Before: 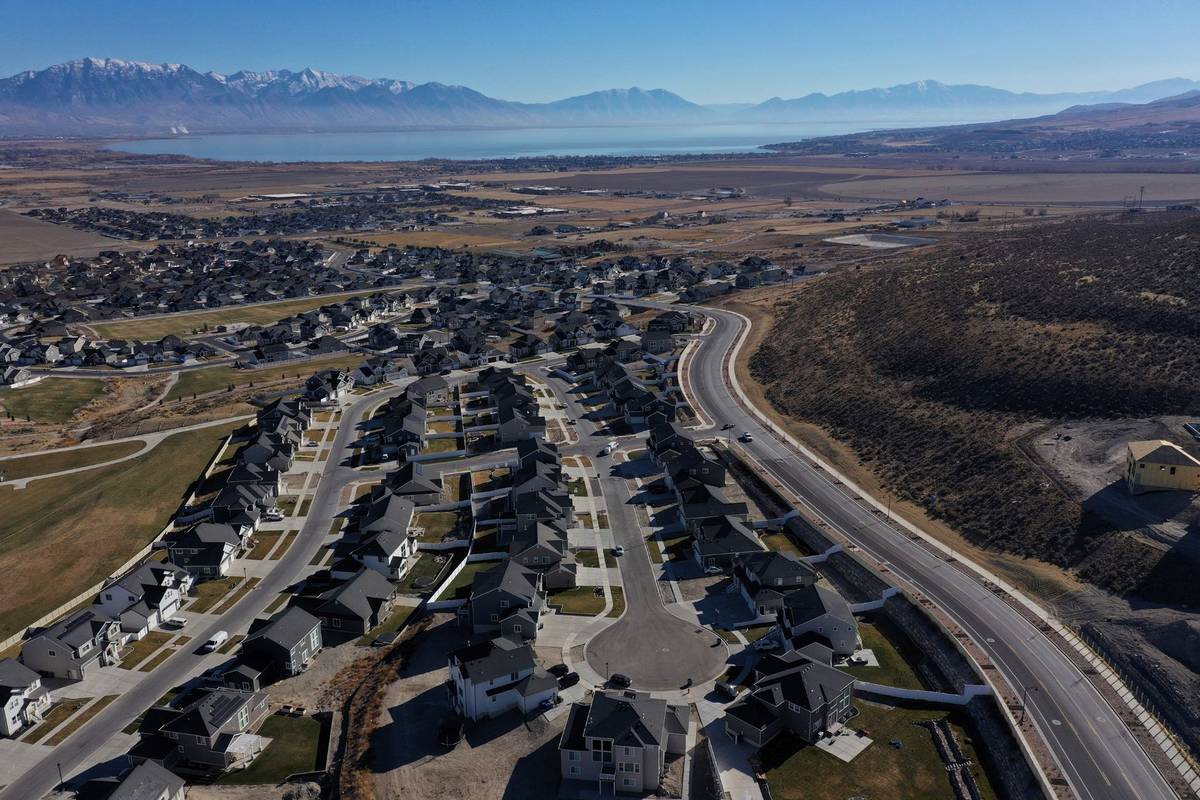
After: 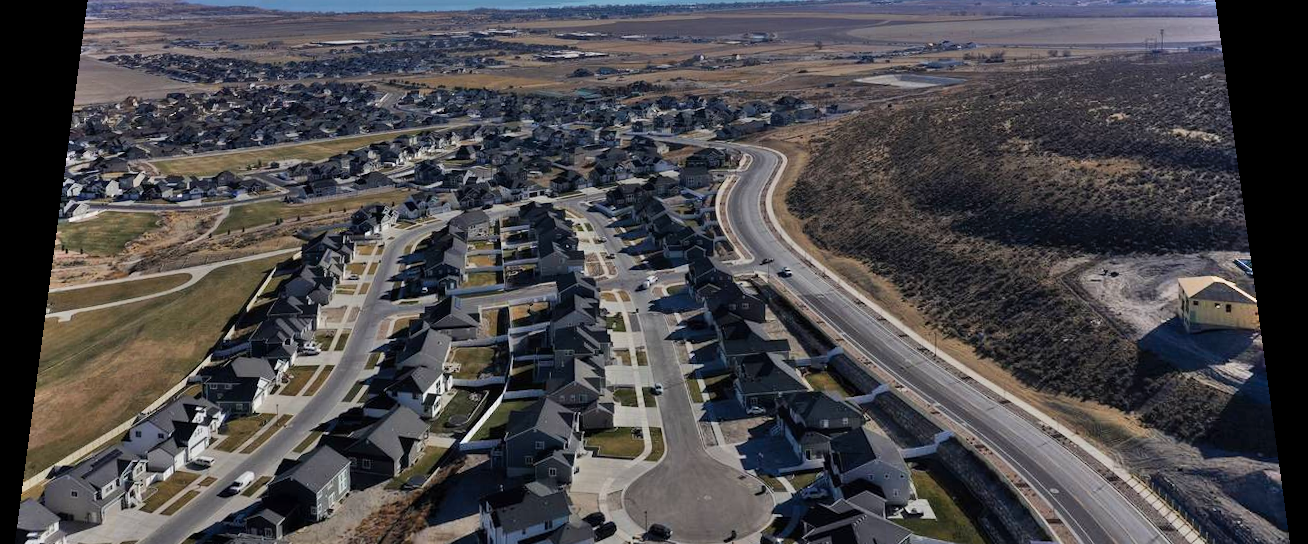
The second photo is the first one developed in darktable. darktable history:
shadows and highlights: soften with gaussian
crop: top 16.727%, bottom 16.727%
rotate and perspective: rotation 0.128°, lens shift (vertical) -0.181, lens shift (horizontal) -0.044, shear 0.001, automatic cropping off
color zones: curves: ch0 [(0.068, 0.464) (0.25, 0.5) (0.48, 0.508) (0.75, 0.536) (0.886, 0.476) (0.967, 0.456)]; ch1 [(0.066, 0.456) (0.25, 0.5) (0.616, 0.508) (0.746, 0.56) (0.934, 0.444)]
